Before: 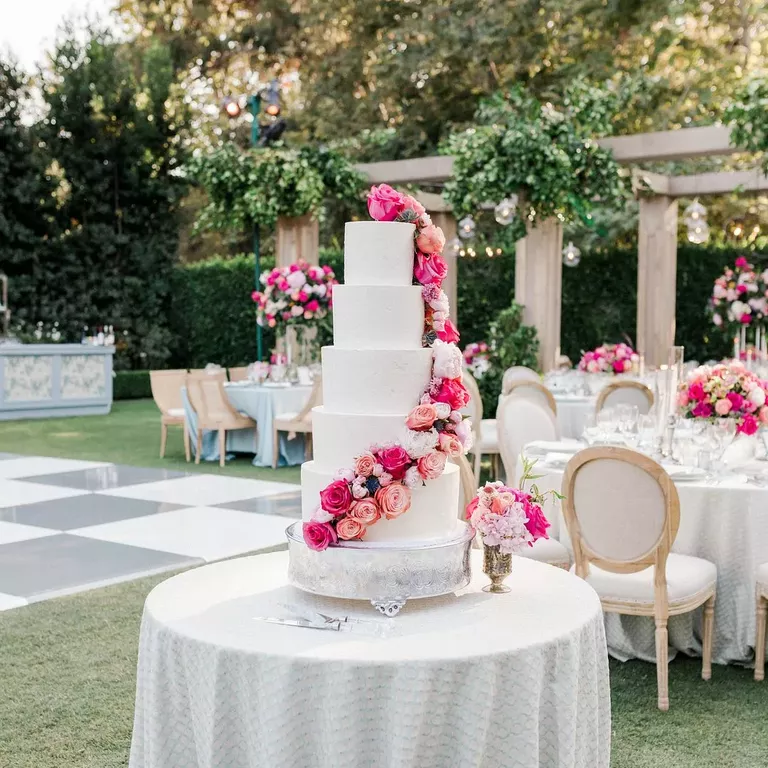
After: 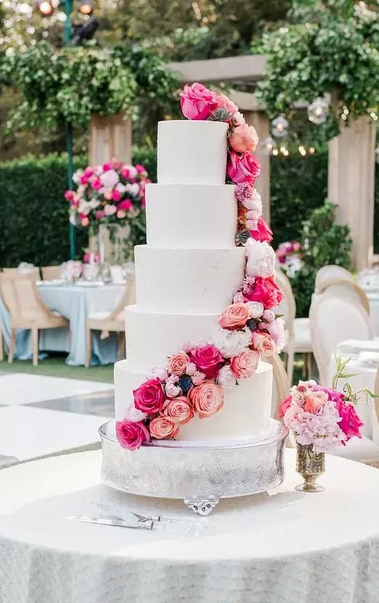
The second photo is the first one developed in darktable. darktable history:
crop and rotate: angle 0.02°, left 24.353%, top 13.219%, right 26.156%, bottom 8.224%
